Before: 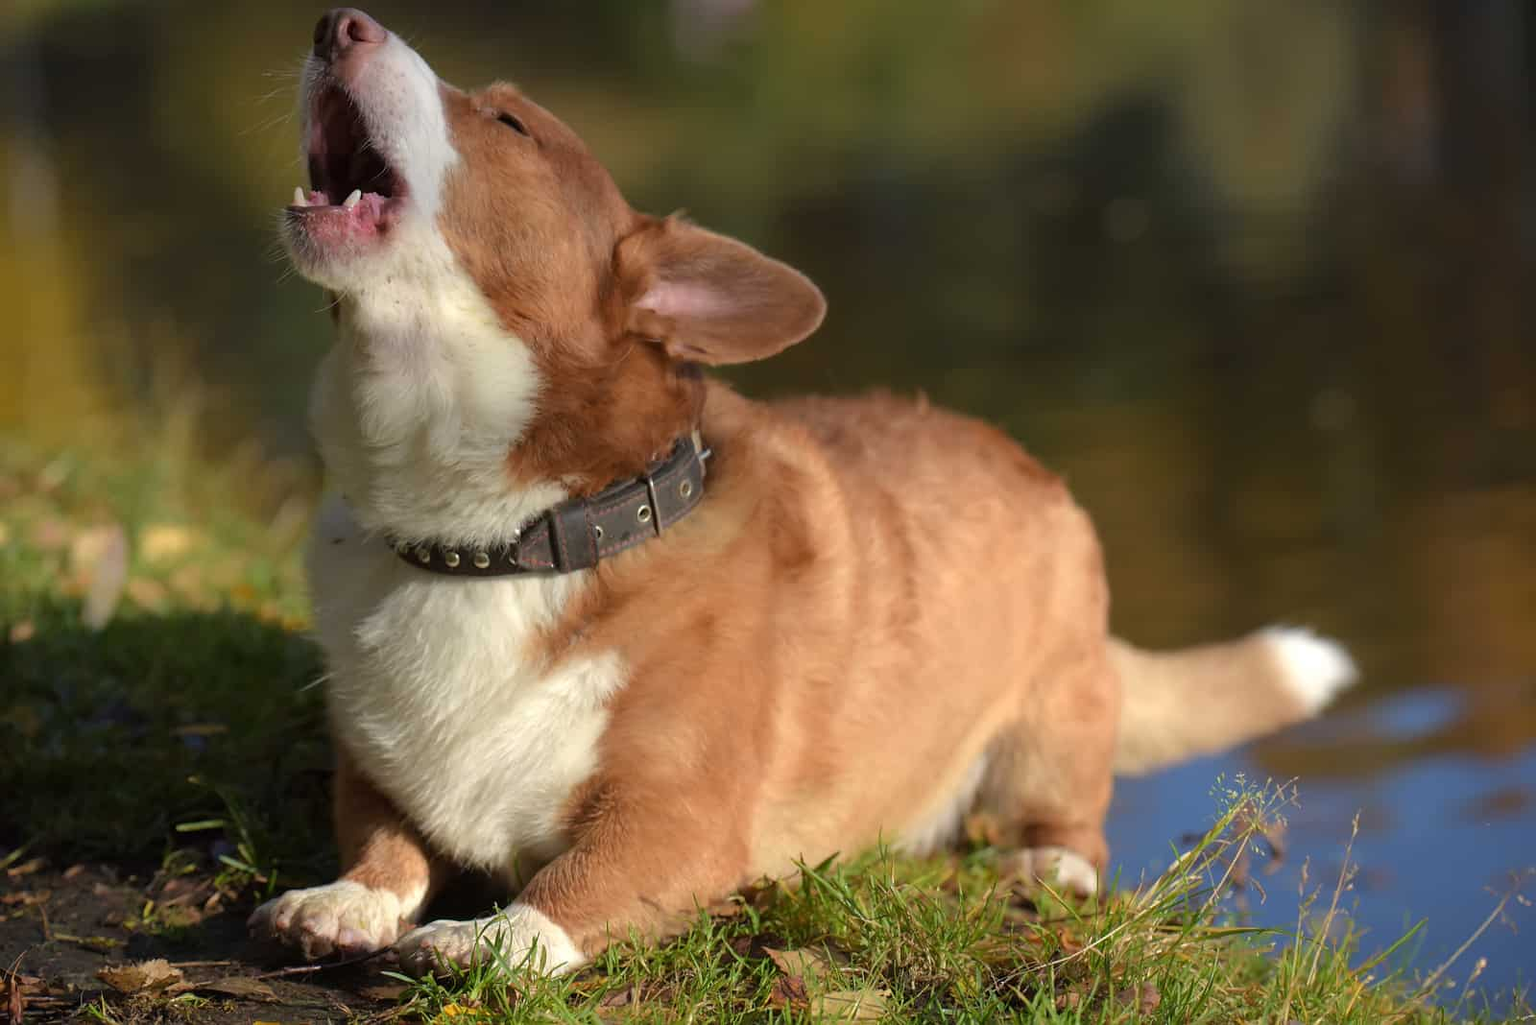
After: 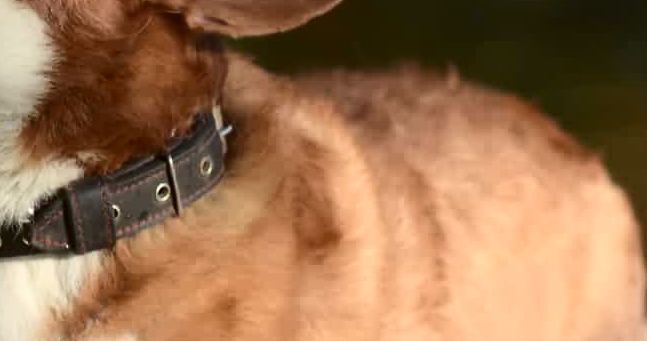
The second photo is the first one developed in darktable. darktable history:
vignetting: fall-off start 100%, brightness -0.282, width/height ratio 1.31
crop: left 31.751%, top 32.172%, right 27.8%, bottom 35.83%
contrast brightness saturation: contrast 0.28
